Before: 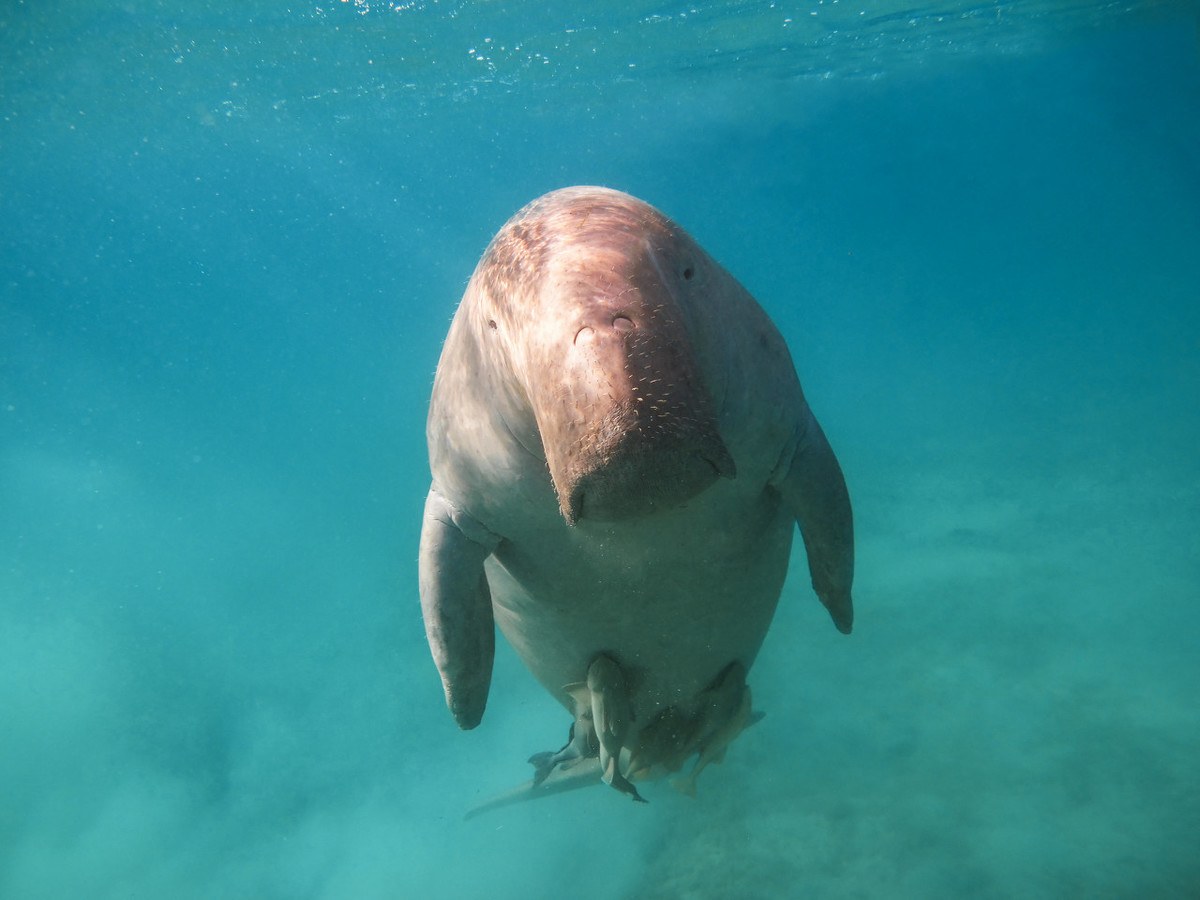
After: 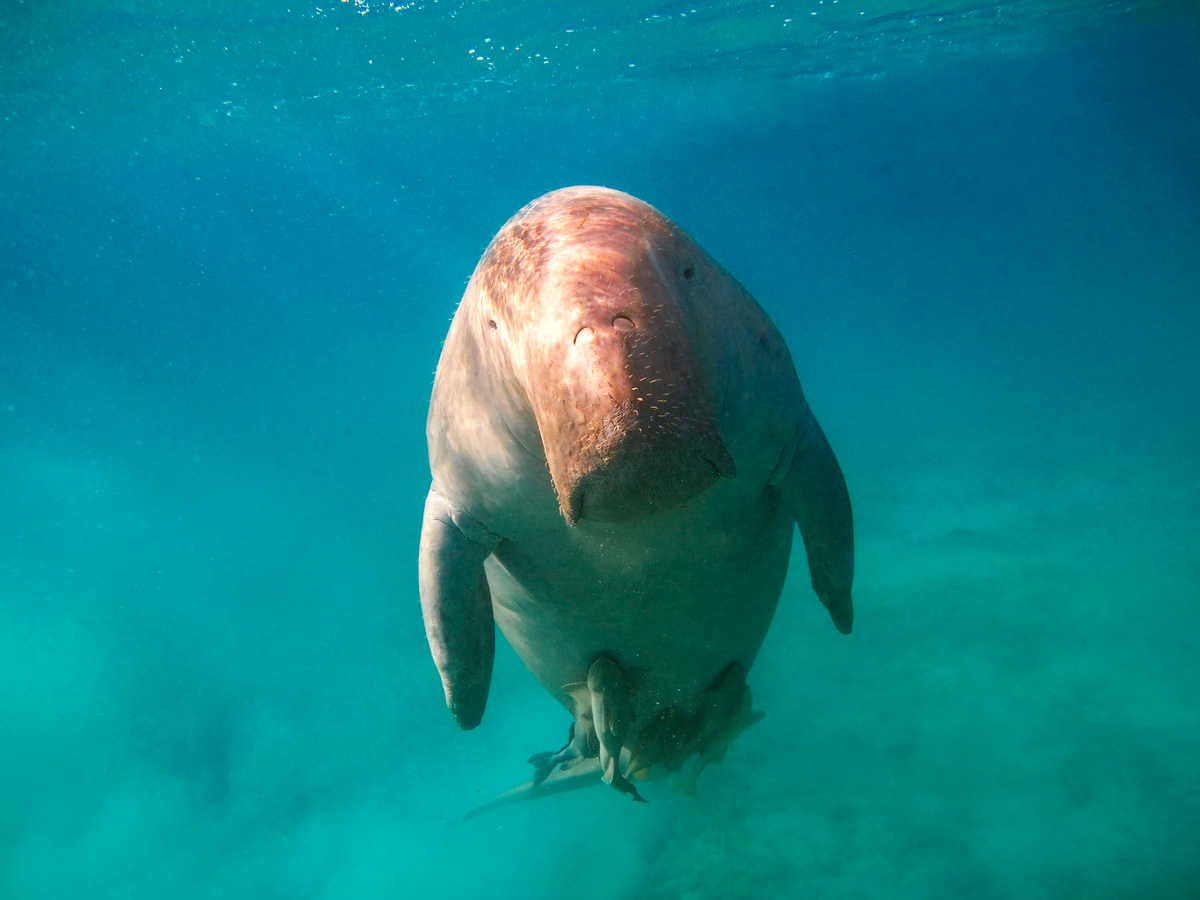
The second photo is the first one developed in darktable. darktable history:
color balance rgb: shadows lift › luminance -9.947%, shadows lift › chroma 0.972%, shadows lift › hue 114.85°, highlights gain › chroma 1.106%, highlights gain › hue 53.11°, global offset › luminance -0.506%, linear chroma grading › global chroma 8.368%, perceptual saturation grading › global saturation 25.433%, perceptual brilliance grading › global brilliance 9.206%, saturation formula JzAzBz (2021)
